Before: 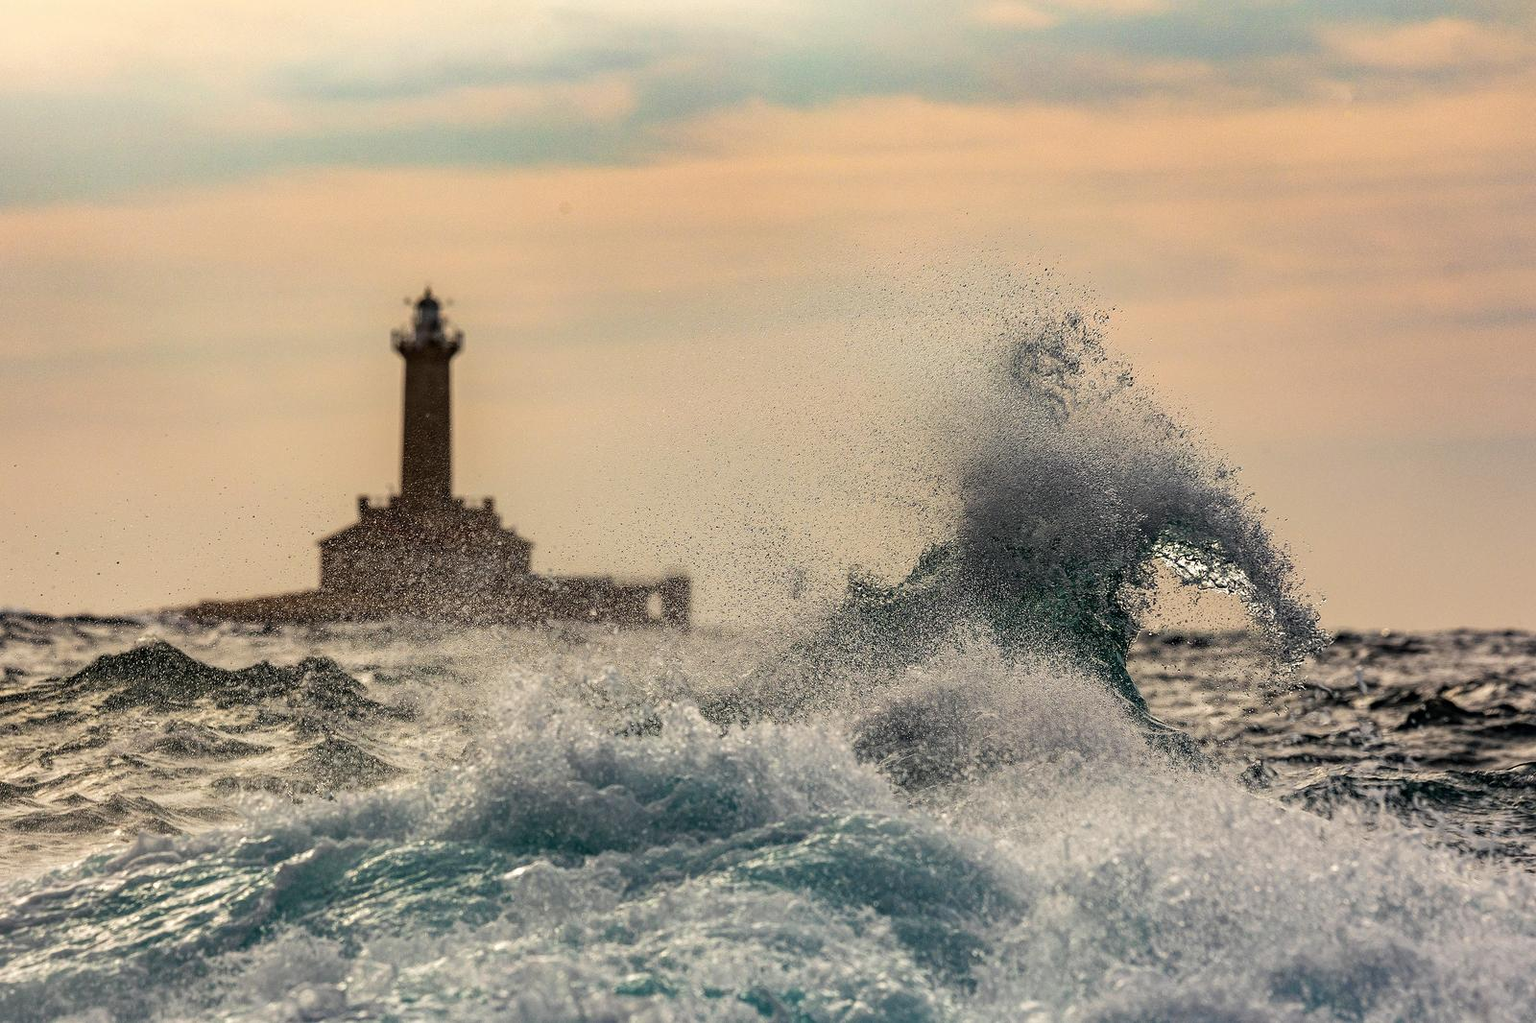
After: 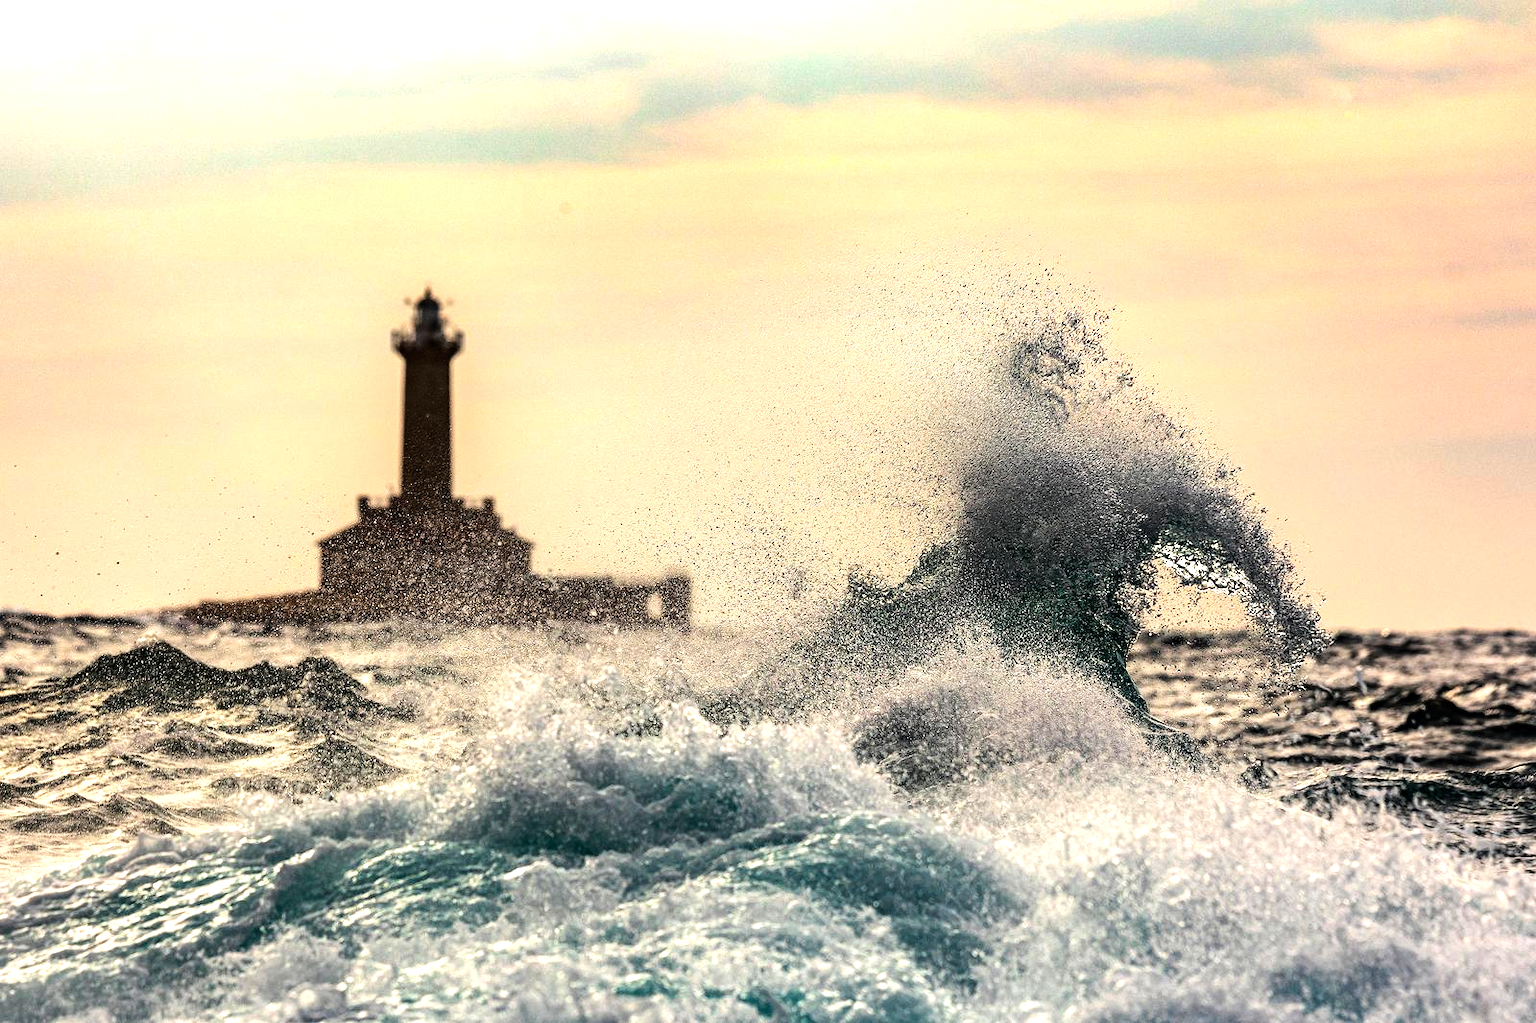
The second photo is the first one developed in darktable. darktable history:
tone equalizer: -8 EV -1.1 EV, -7 EV -1.02 EV, -6 EV -0.897 EV, -5 EV -0.559 EV, -3 EV 0.572 EV, -2 EV 0.839 EV, -1 EV 0.995 EV, +0 EV 1.07 EV, edges refinement/feathering 500, mask exposure compensation -1.25 EV, preserve details no
